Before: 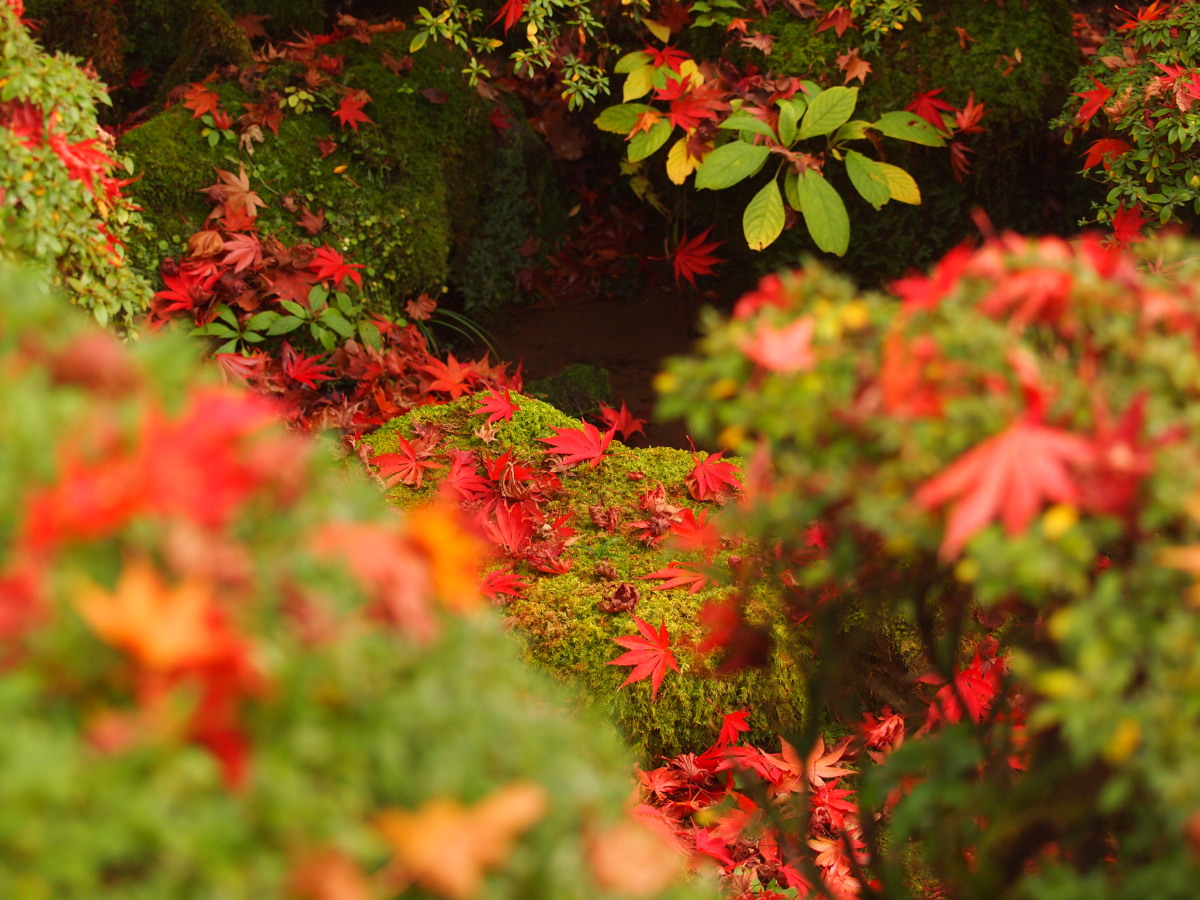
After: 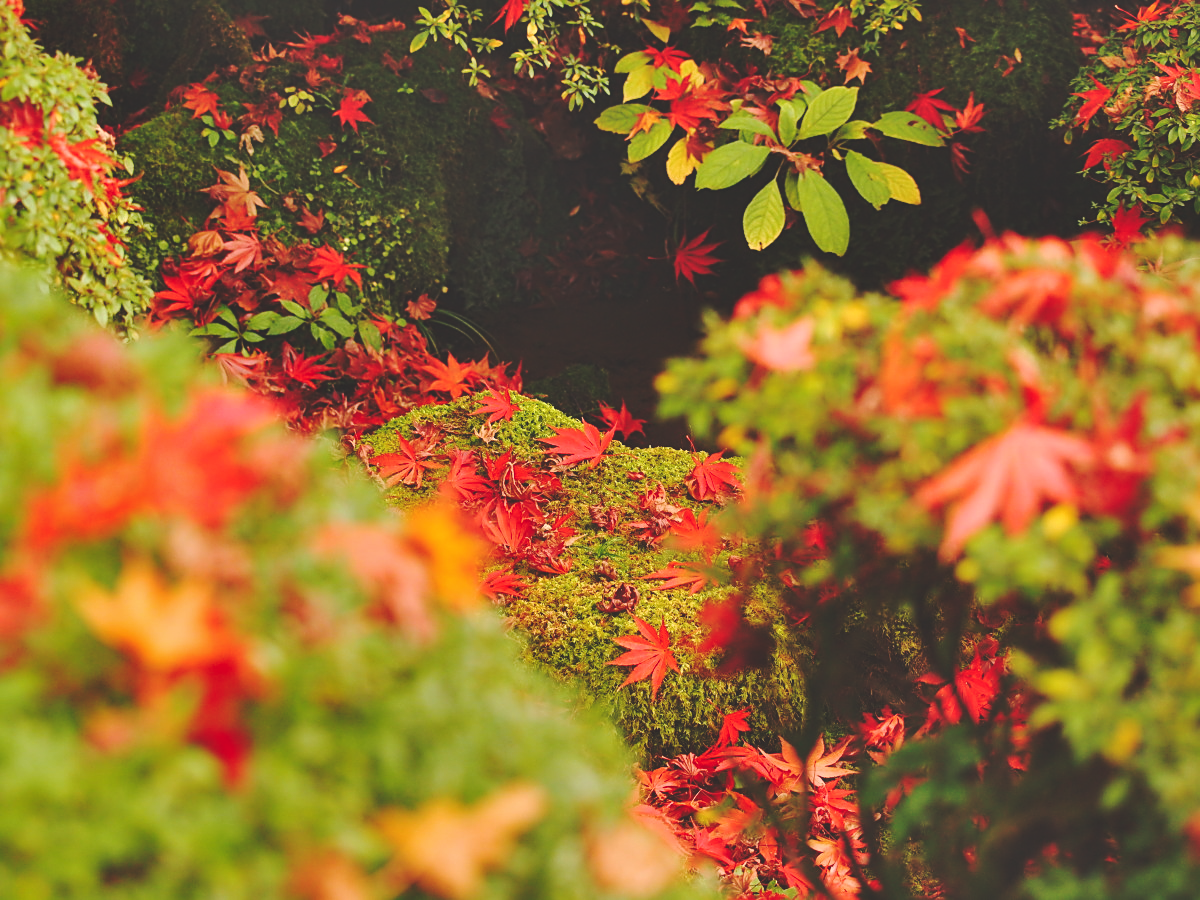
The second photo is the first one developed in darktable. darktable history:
sharpen: on, module defaults
shadows and highlights: soften with gaussian
contrast brightness saturation: contrast 0.073
exposure: compensate highlight preservation false
base curve: curves: ch0 [(0, 0.024) (0.055, 0.065) (0.121, 0.166) (0.236, 0.319) (0.693, 0.726) (1, 1)], preserve colors none
